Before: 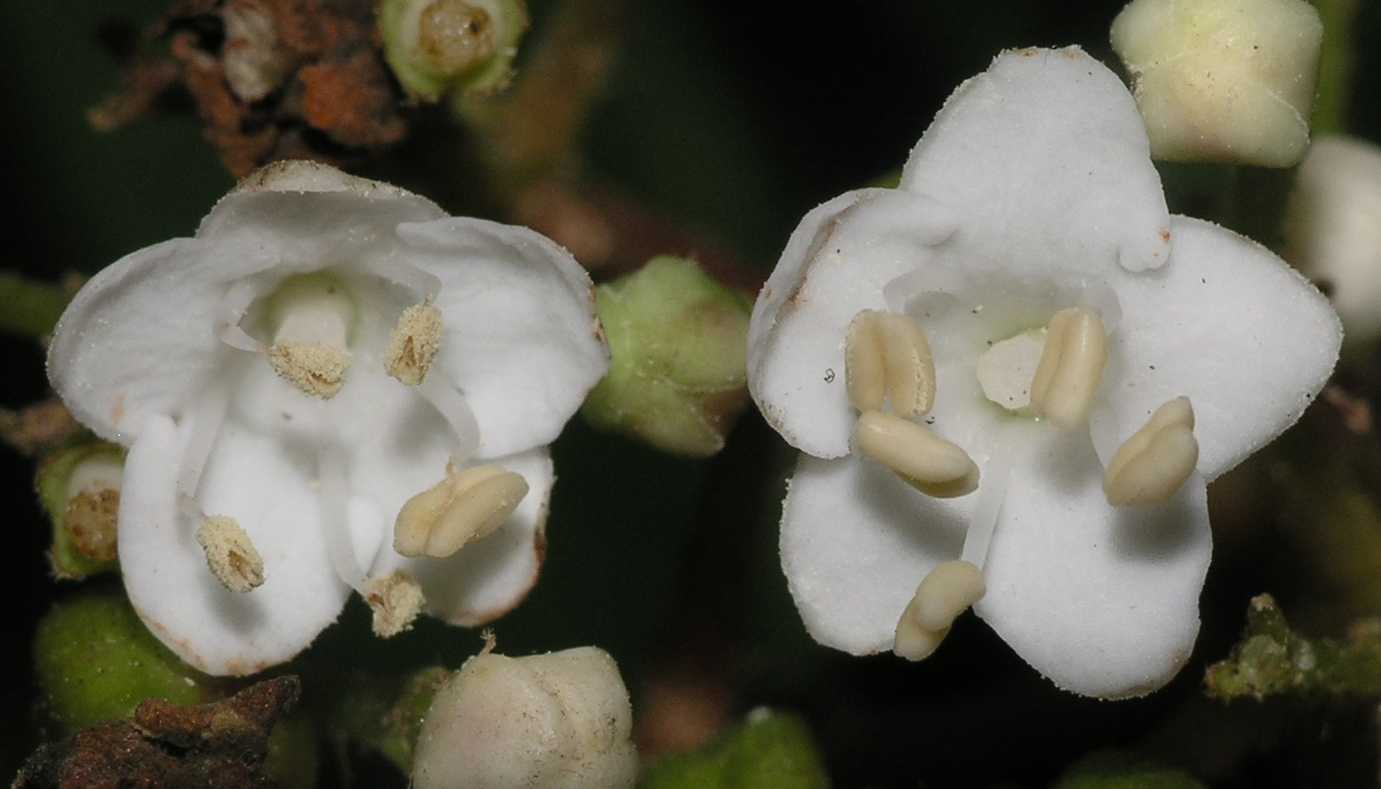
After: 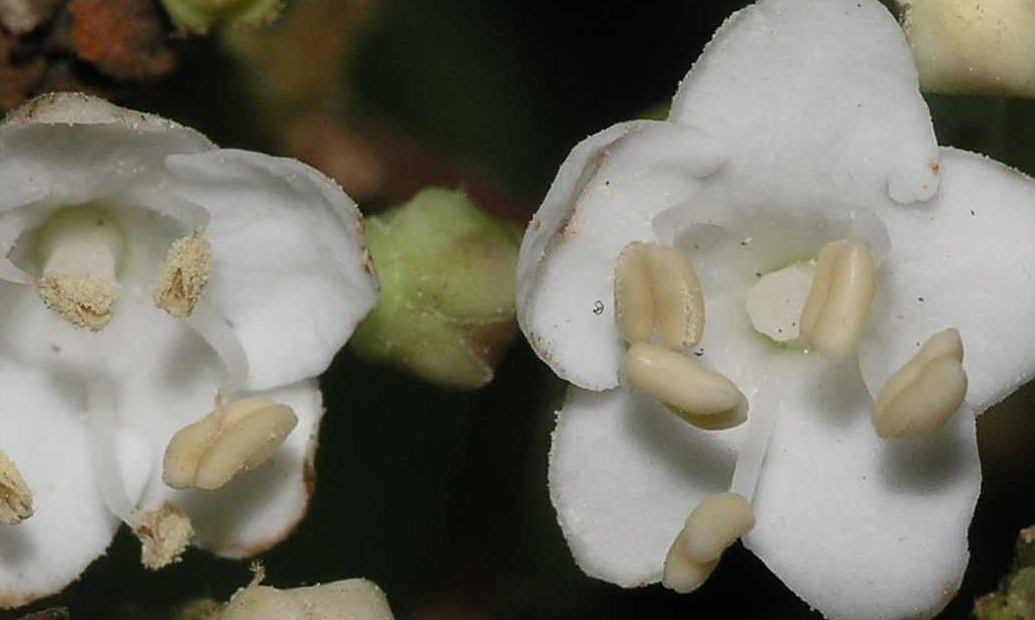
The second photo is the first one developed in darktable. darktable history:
sharpen: amount 0.213
crop: left 16.752%, top 8.737%, right 8.273%, bottom 12.67%
